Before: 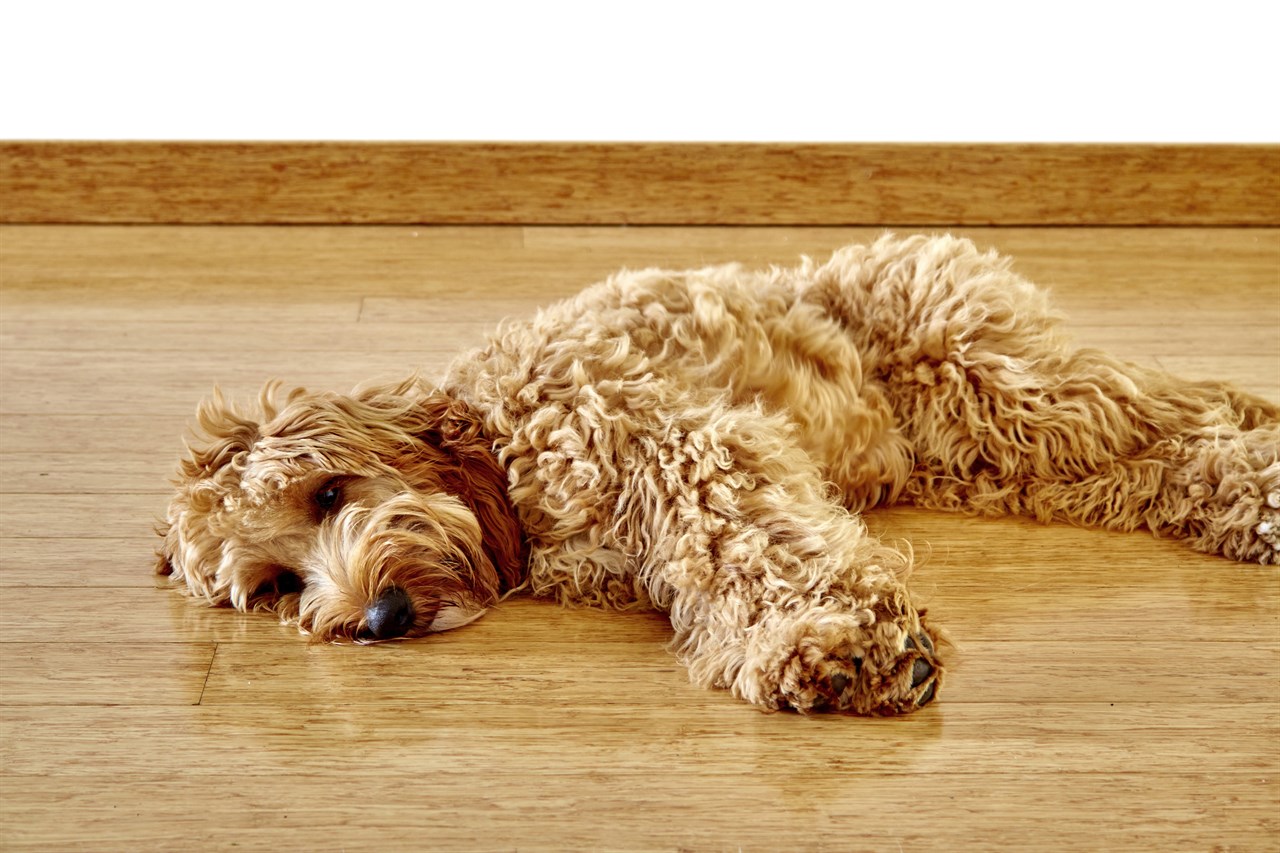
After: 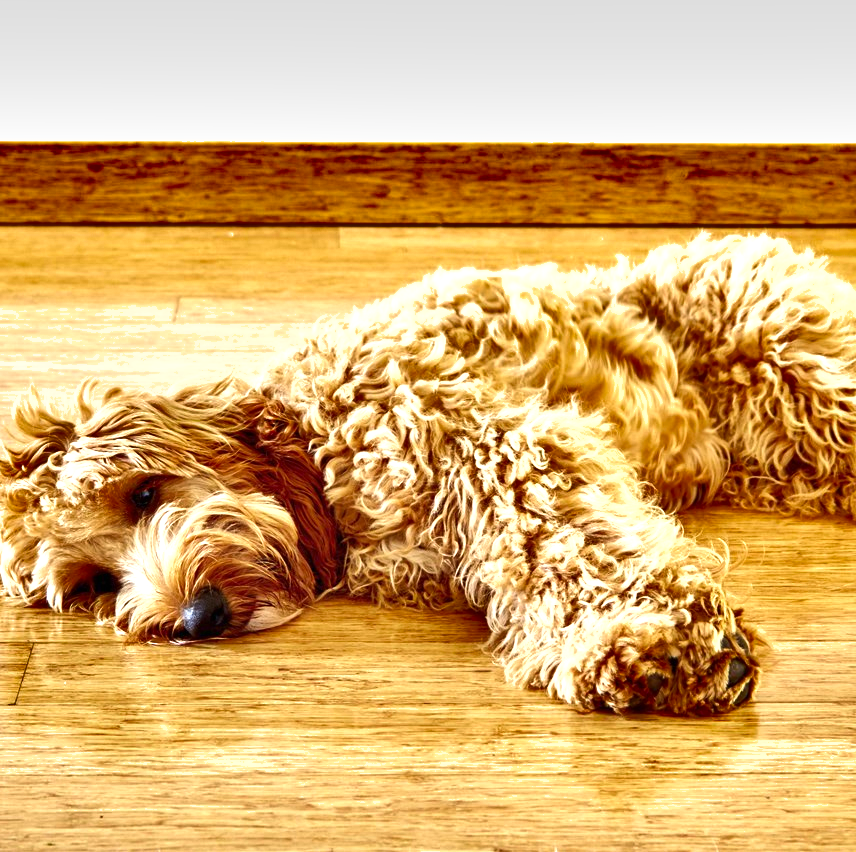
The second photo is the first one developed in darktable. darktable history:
haze removal: compatibility mode true, adaptive false
crop and rotate: left 14.436%, right 18.668%
exposure: black level correction 0, exposure 0.897 EV, compensate highlight preservation false
shadows and highlights: highlights color adjustment 78.51%, soften with gaussian
